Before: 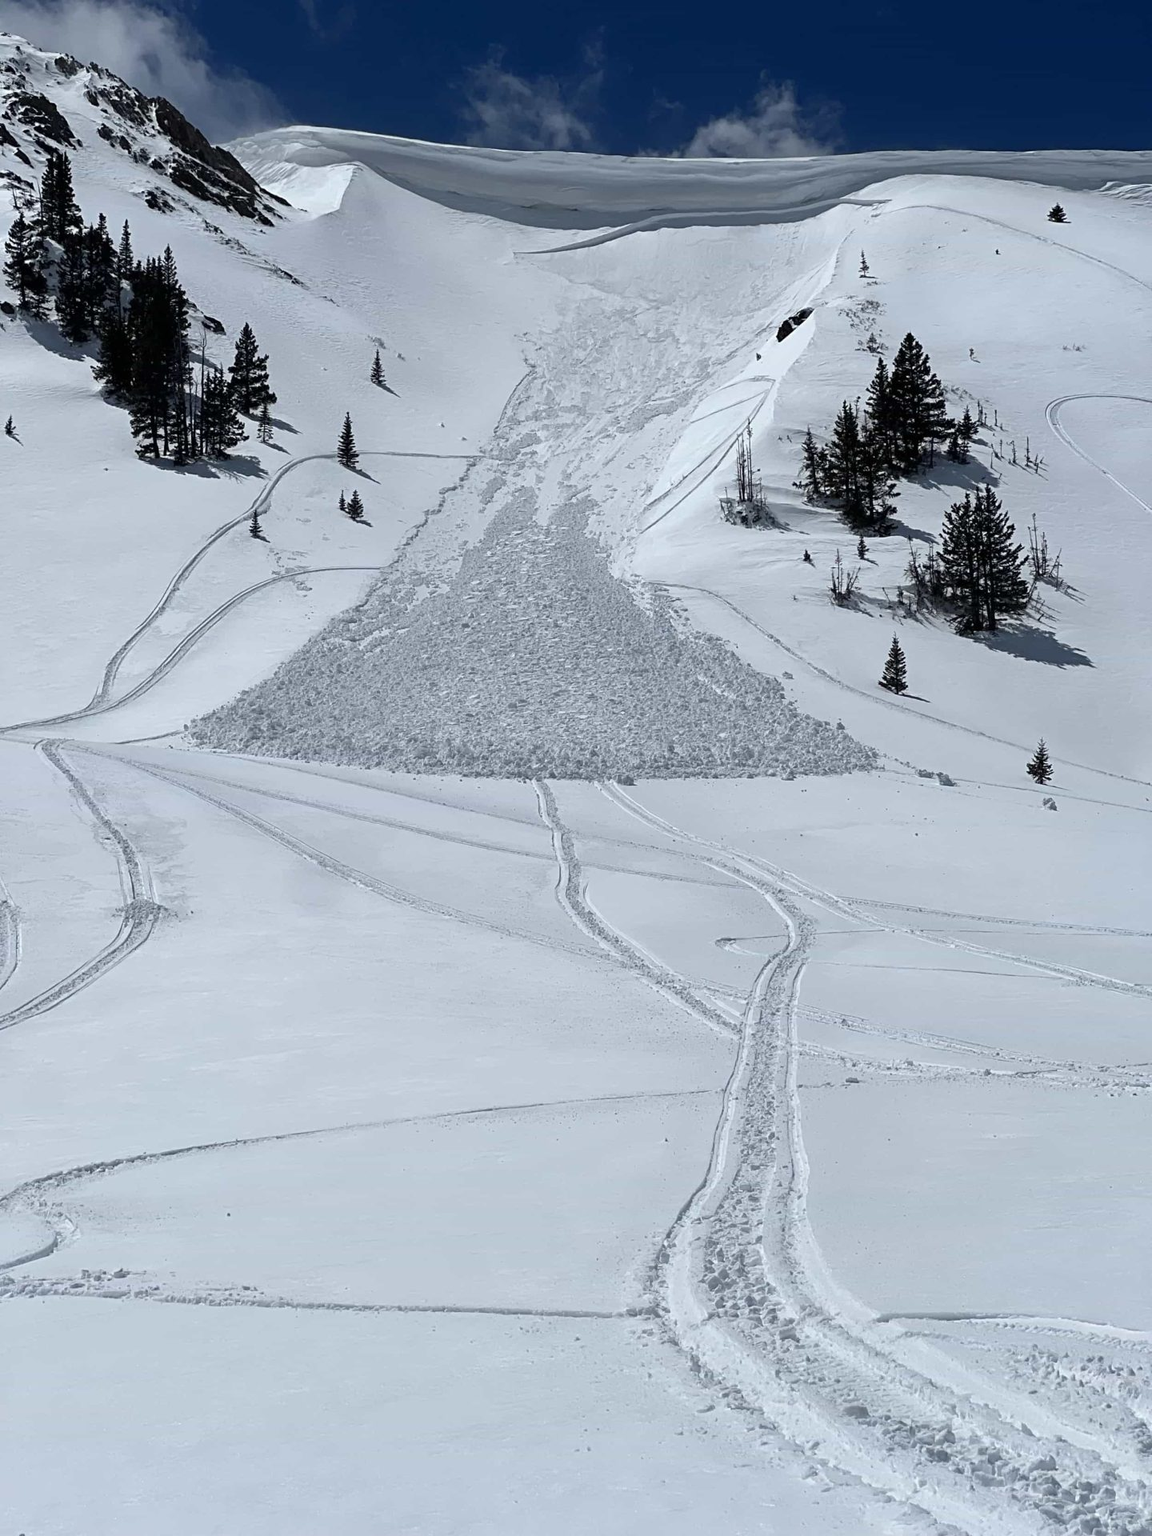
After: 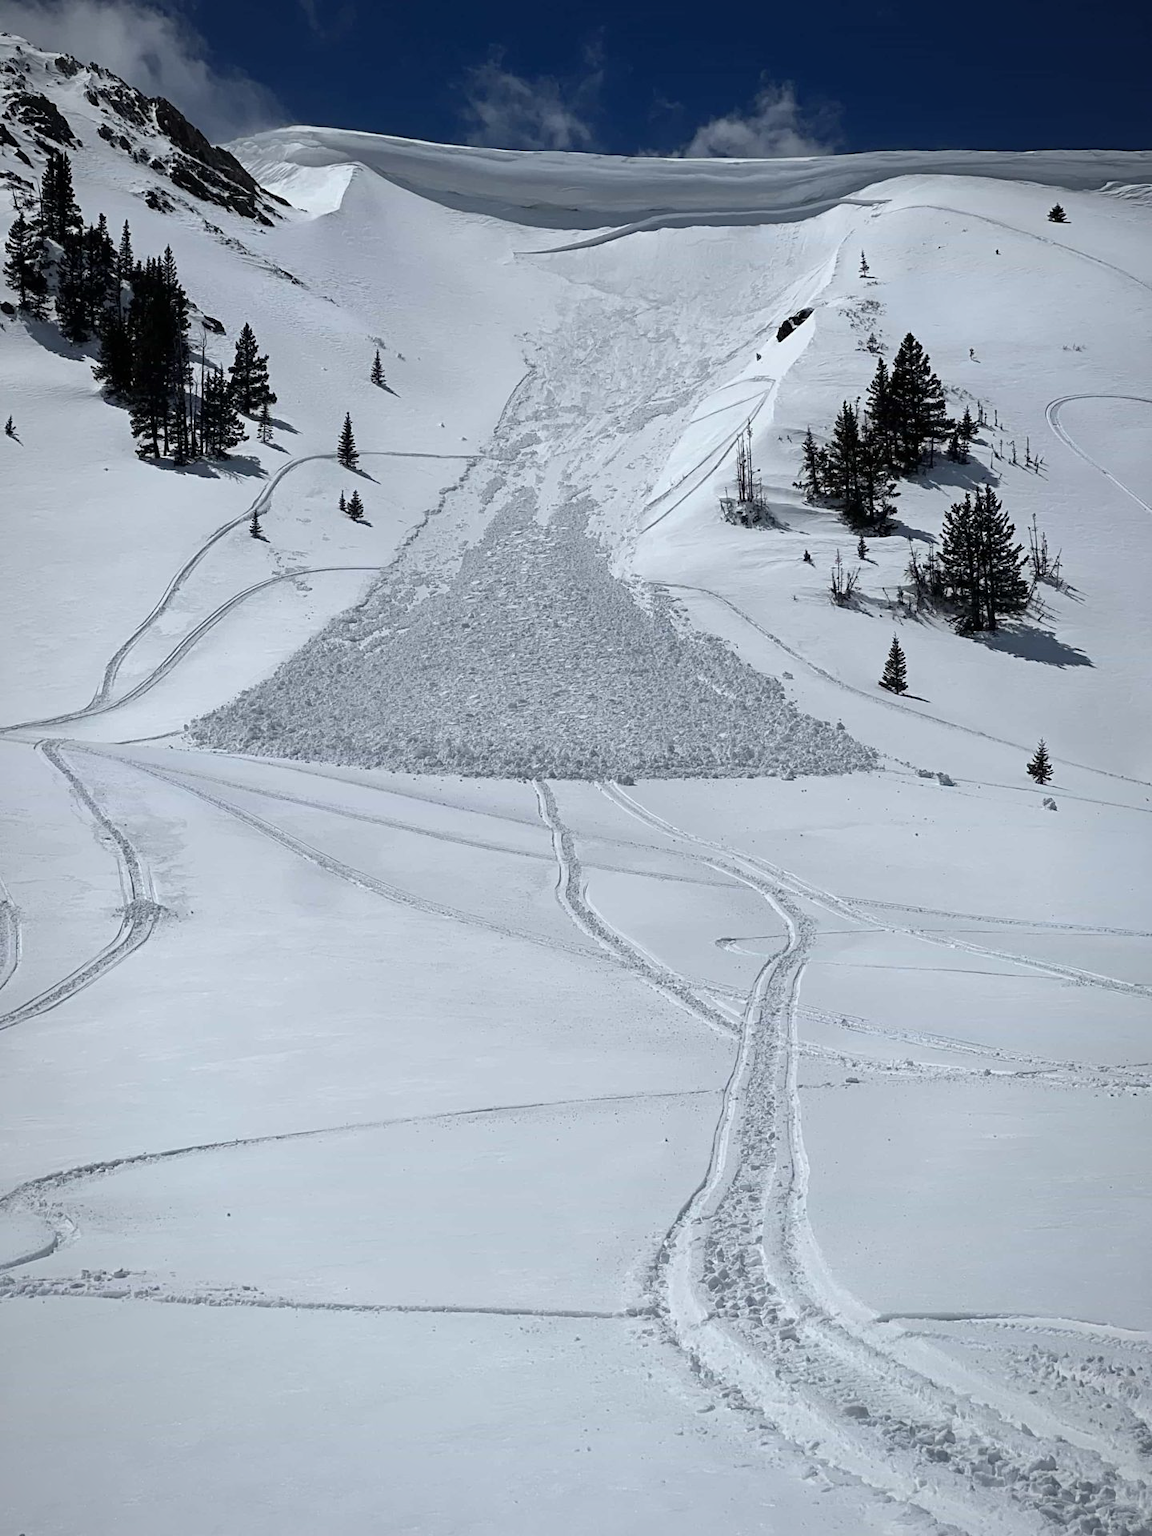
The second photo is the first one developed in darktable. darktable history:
vignetting: fall-off start 81.4%, fall-off radius 62.23%, brightness -0.433, saturation -0.19, automatic ratio true, width/height ratio 1.41, unbound false
